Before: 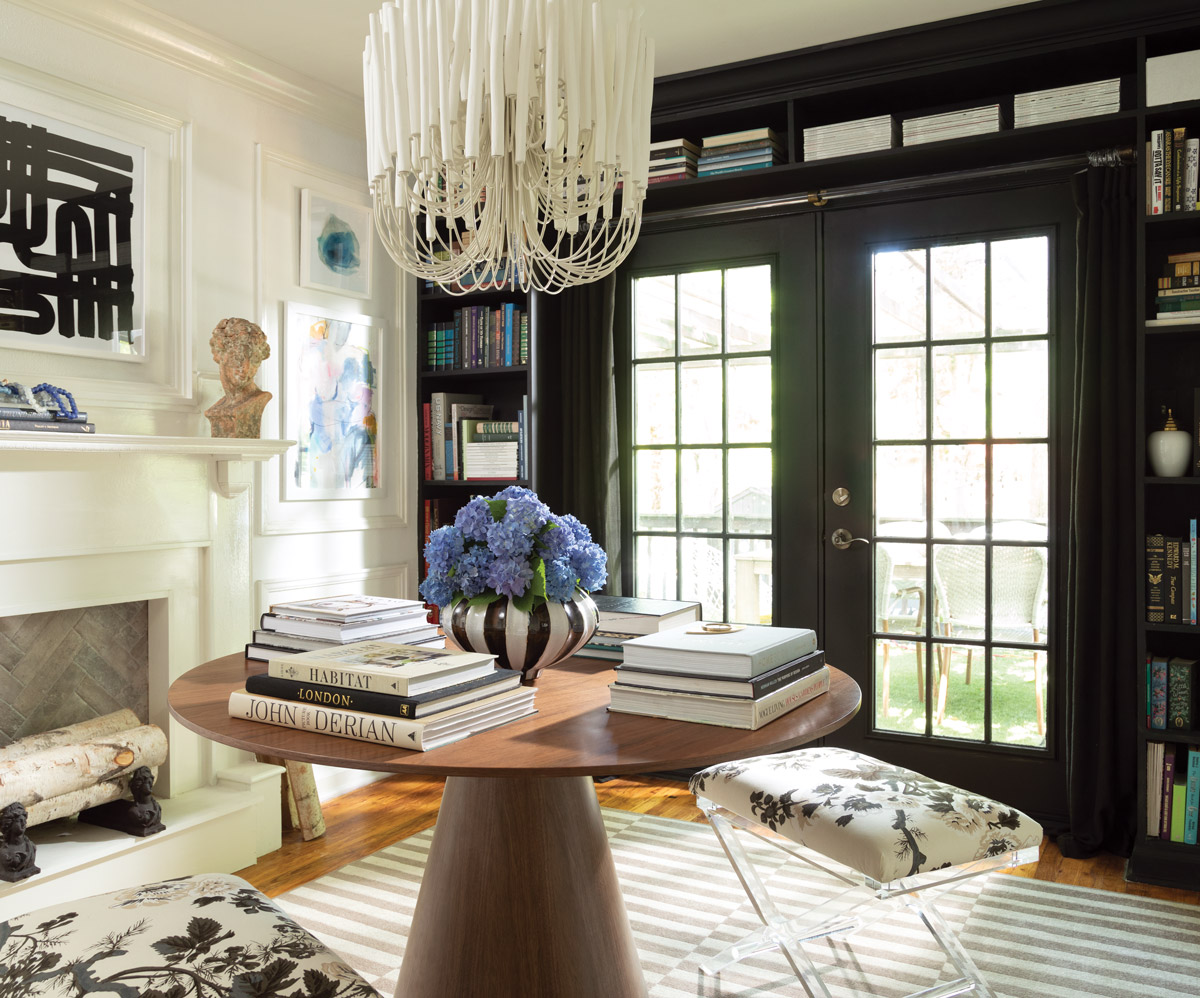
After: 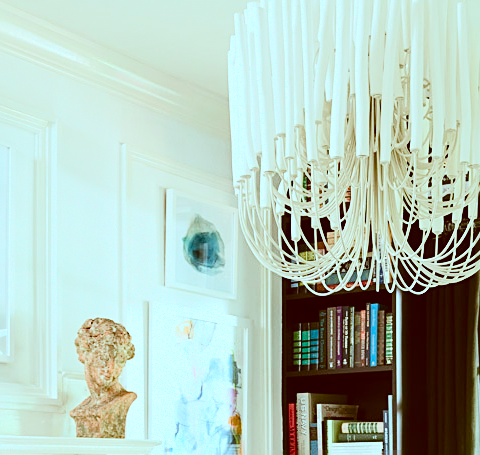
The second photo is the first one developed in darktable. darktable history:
crop and rotate: left 11.291%, top 0.062%, right 48.705%, bottom 54.338%
color correction: highlights a* -14.04, highlights b* -16.66, shadows a* 10.13, shadows b* 29.59
exposure: black level correction -0.005, exposure 1.005 EV, compensate highlight preservation false
sharpen: on, module defaults
contrast brightness saturation: contrast 0.205, brightness -0.102, saturation 0.215
filmic rgb: black relative exposure -8.02 EV, white relative exposure 4.01 EV, threshold -0.304 EV, transition 3.19 EV, structure ↔ texture 99.49%, hardness 4.19, enable highlight reconstruction true
color balance rgb: perceptual saturation grading › global saturation 0.904%, perceptual saturation grading › highlights -15.931%, perceptual saturation grading › shadows 26.158%, global vibrance 20%
